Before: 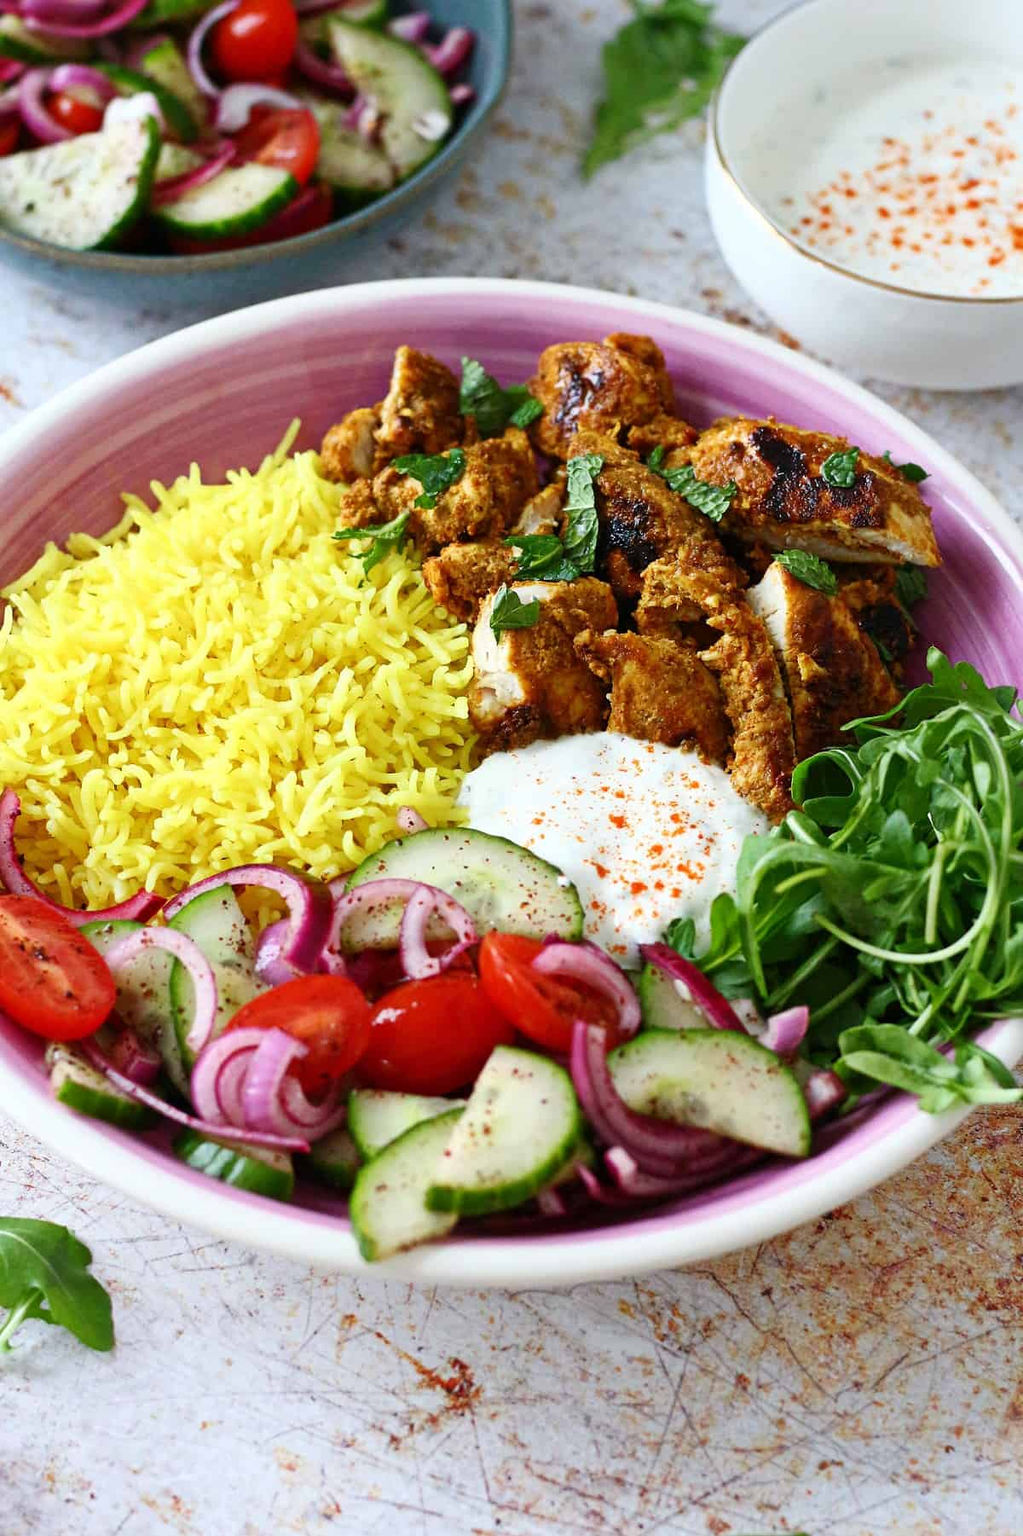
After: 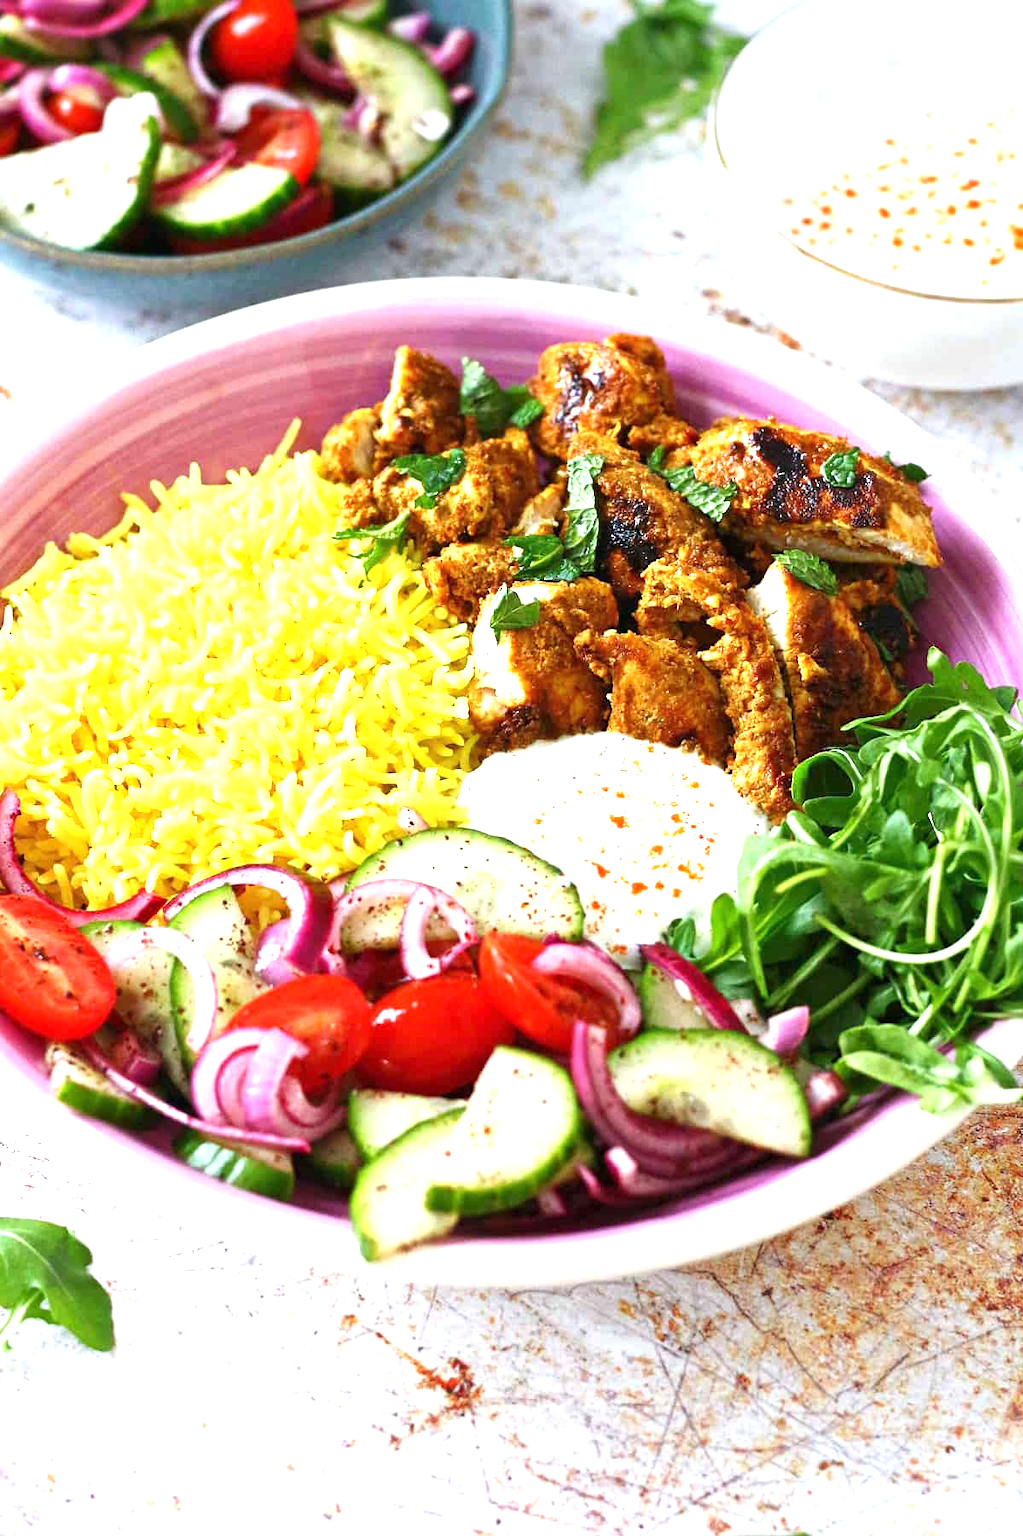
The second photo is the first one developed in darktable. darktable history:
exposure: black level correction 0, exposure 1.099 EV, compensate highlight preservation false
